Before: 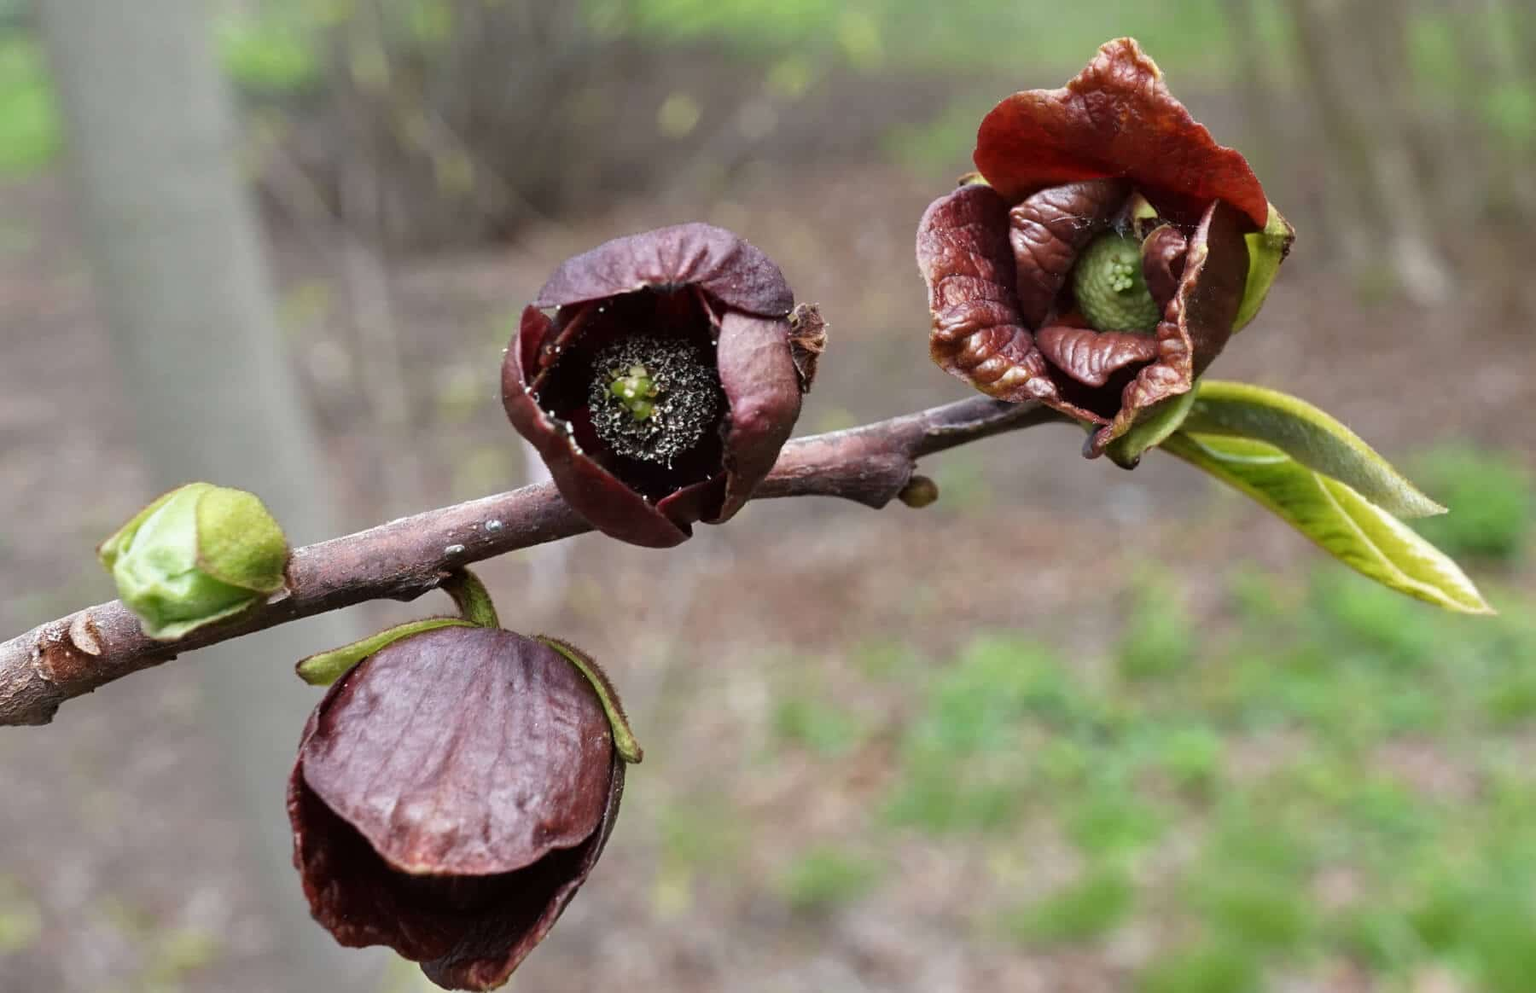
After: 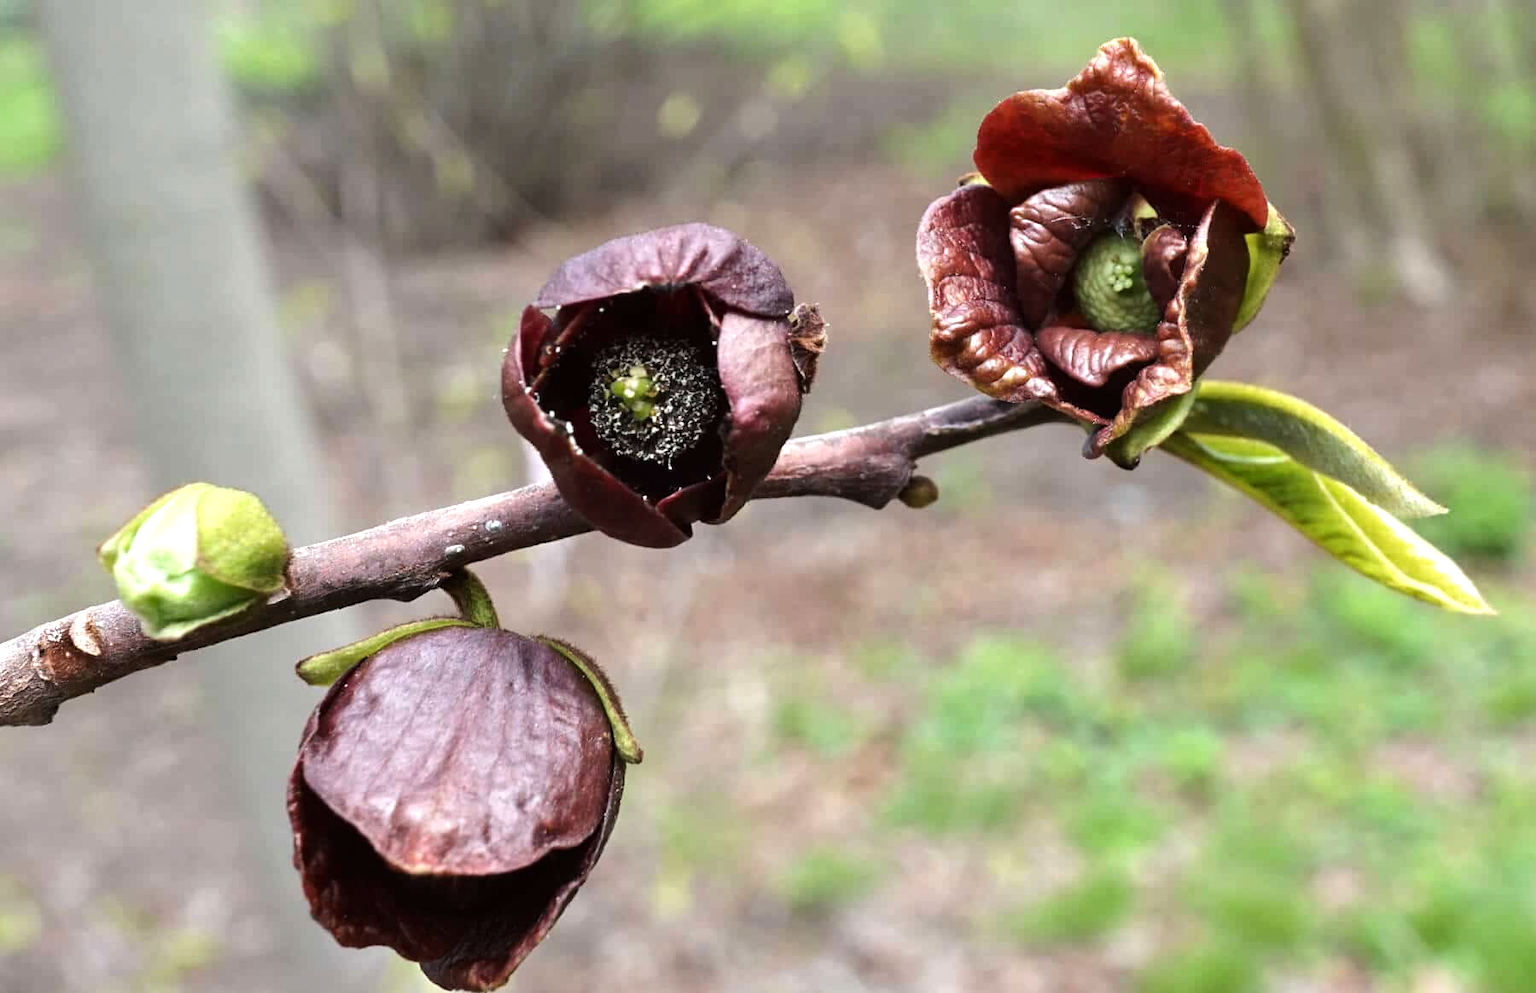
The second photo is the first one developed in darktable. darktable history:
tone equalizer: -8 EV -0.417 EV, -7 EV -0.389 EV, -6 EV -0.333 EV, -5 EV -0.222 EV, -3 EV 0.222 EV, -2 EV 0.333 EV, -1 EV 0.389 EV, +0 EV 0.417 EV, edges refinement/feathering 500, mask exposure compensation -1.25 EV, preserve details no
exposure: exposure 0.2 EV, compensate highlight preservation false
